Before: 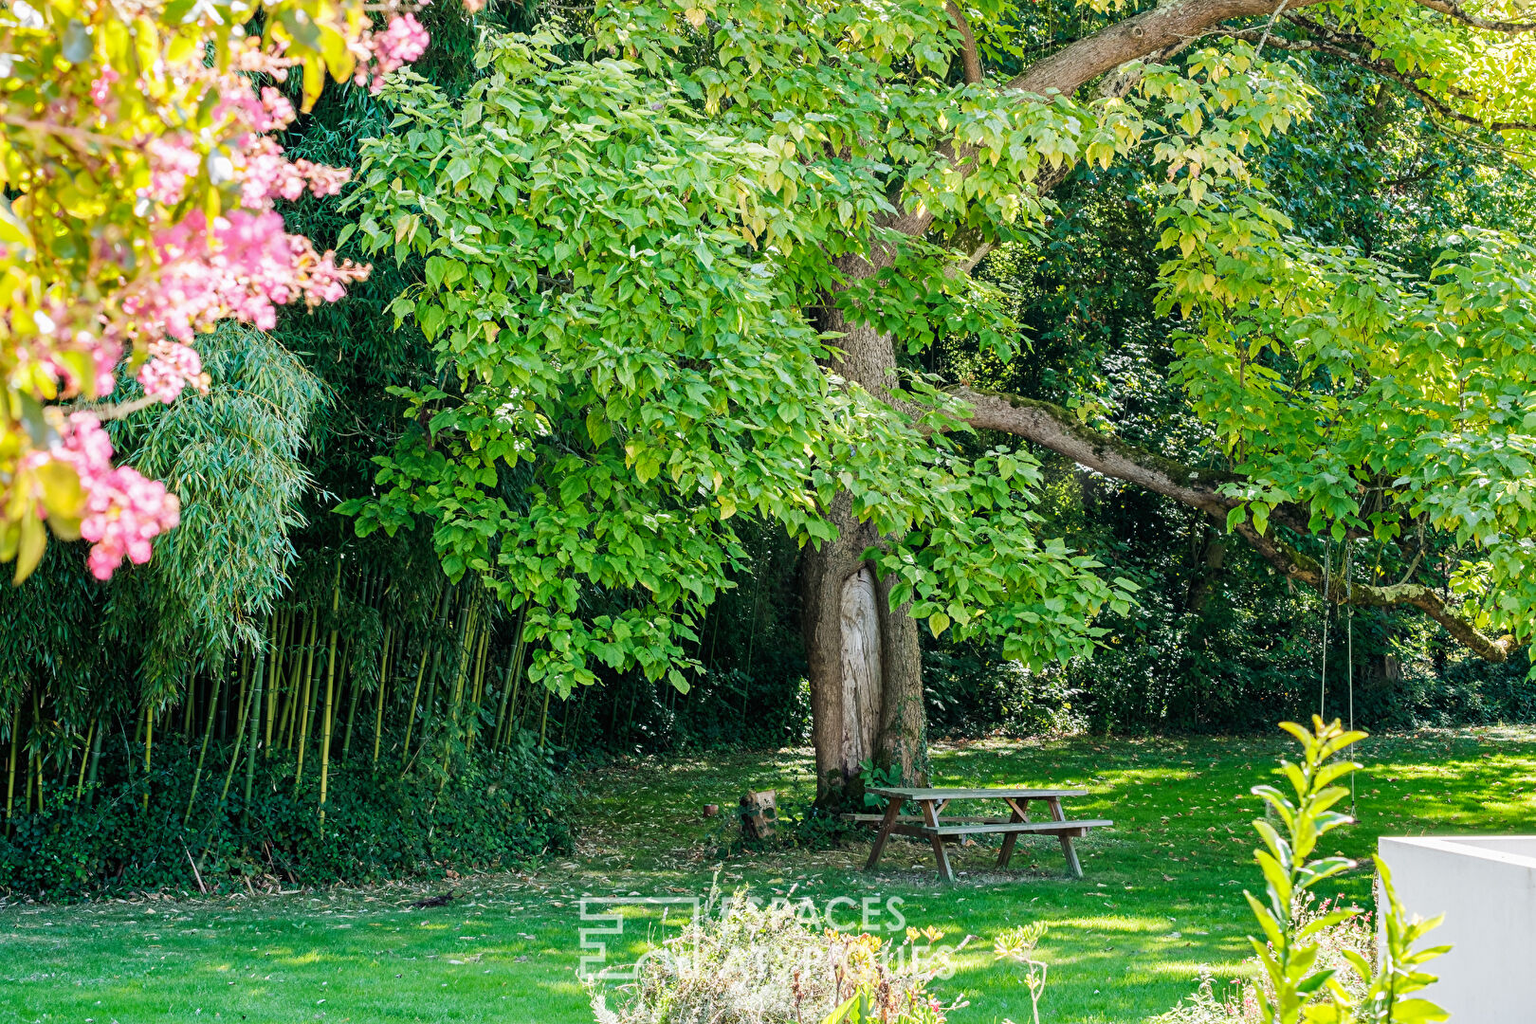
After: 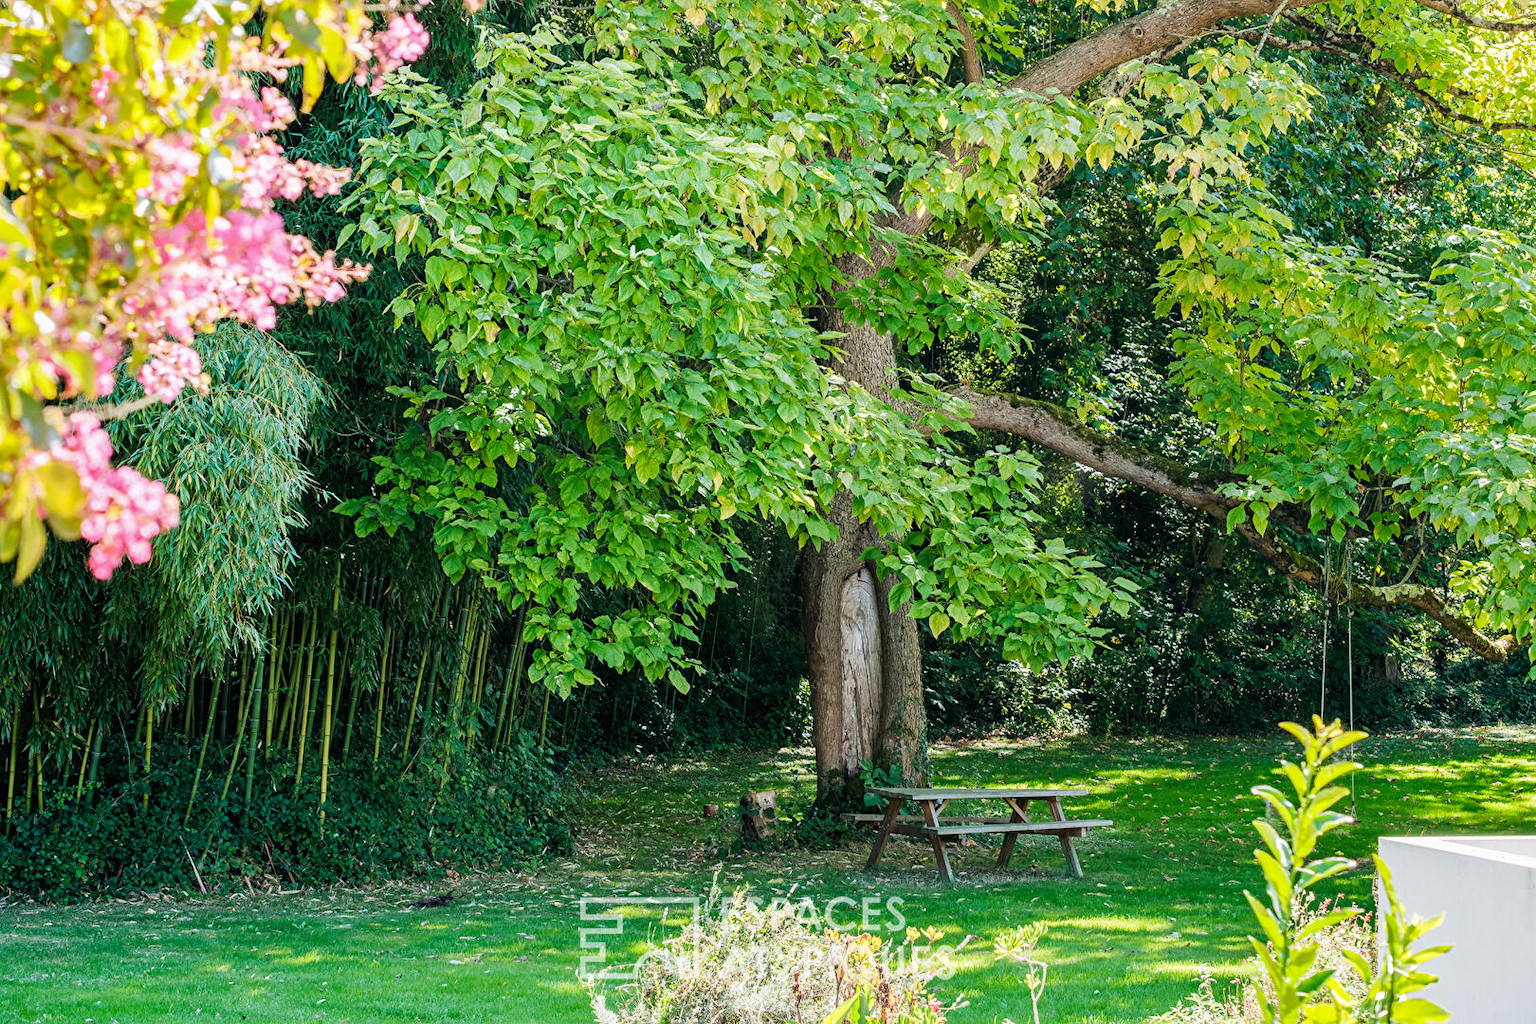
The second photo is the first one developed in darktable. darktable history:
color correction: highlights b* 0.015
